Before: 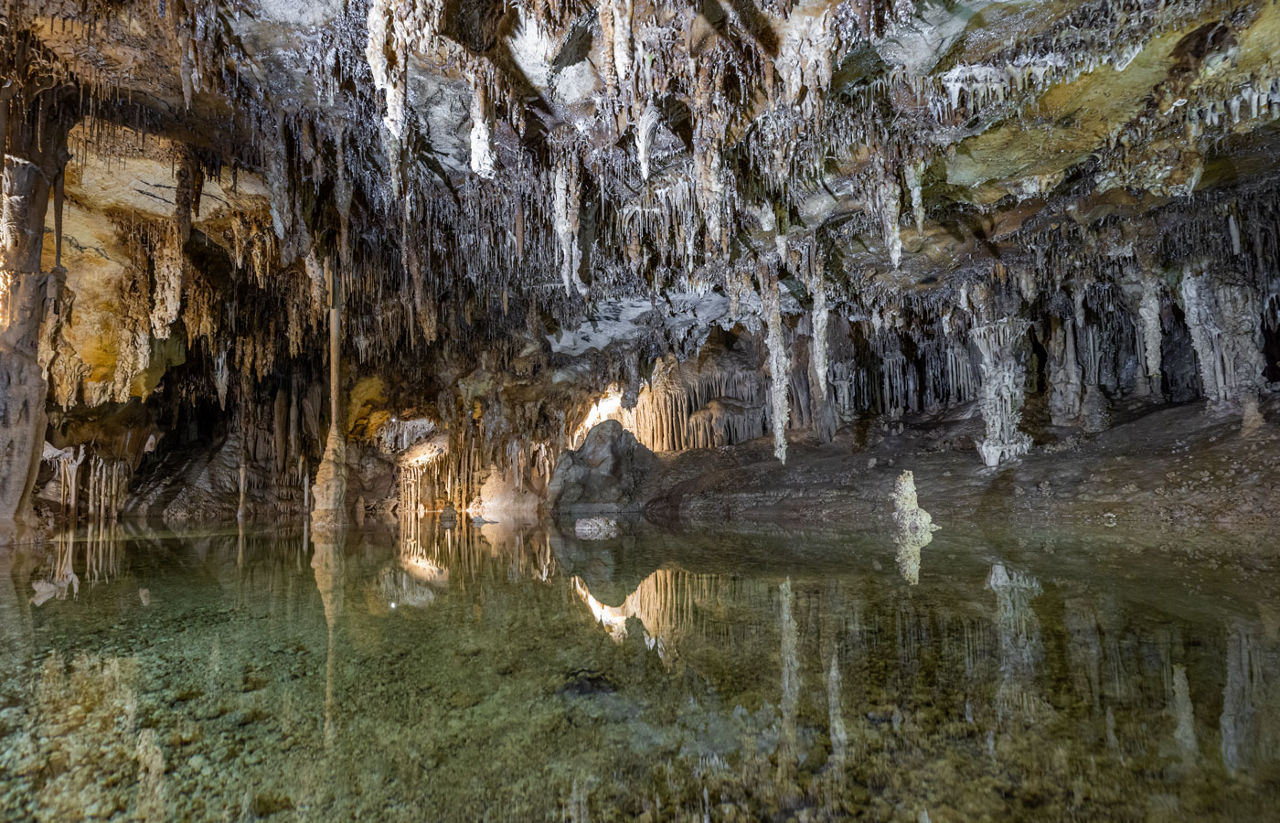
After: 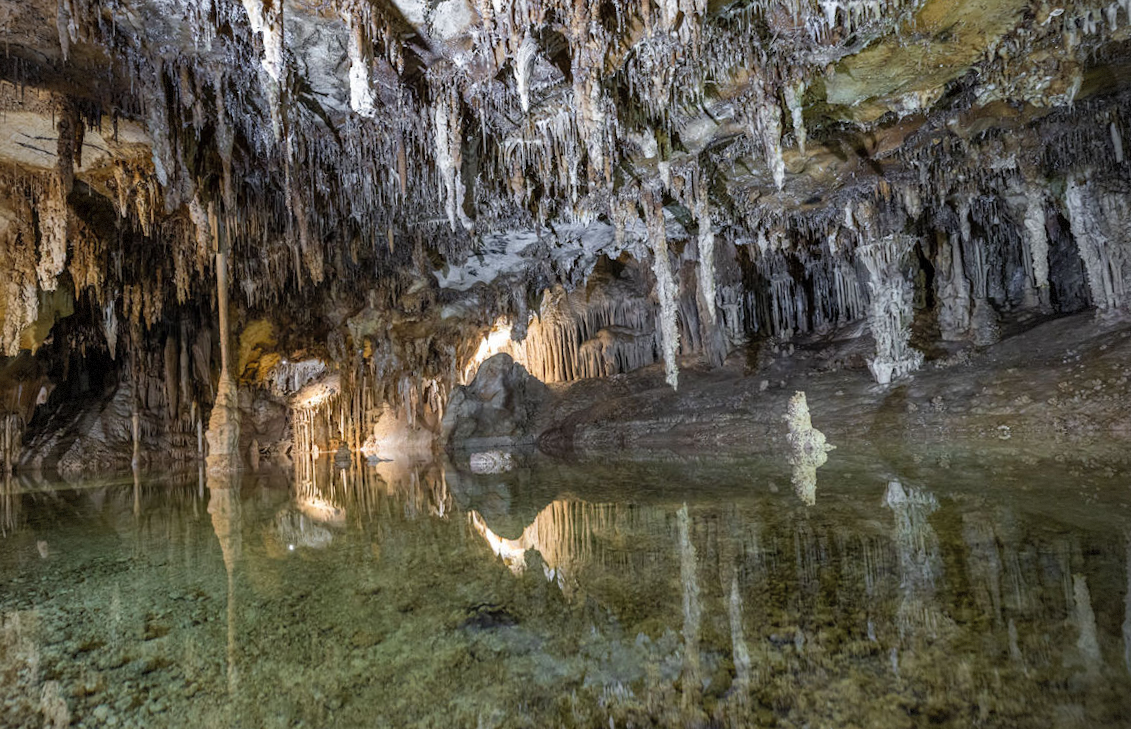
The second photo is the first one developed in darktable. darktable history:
crop and rotate: angle 2.37°, left 5.962%, top 5.687%
contrast brightness saturation: contrast 0.053, brightness 0.058, saturation 0.014
vignetting: brightness -0.404, saturation -0.297, dithering 8-bit output
